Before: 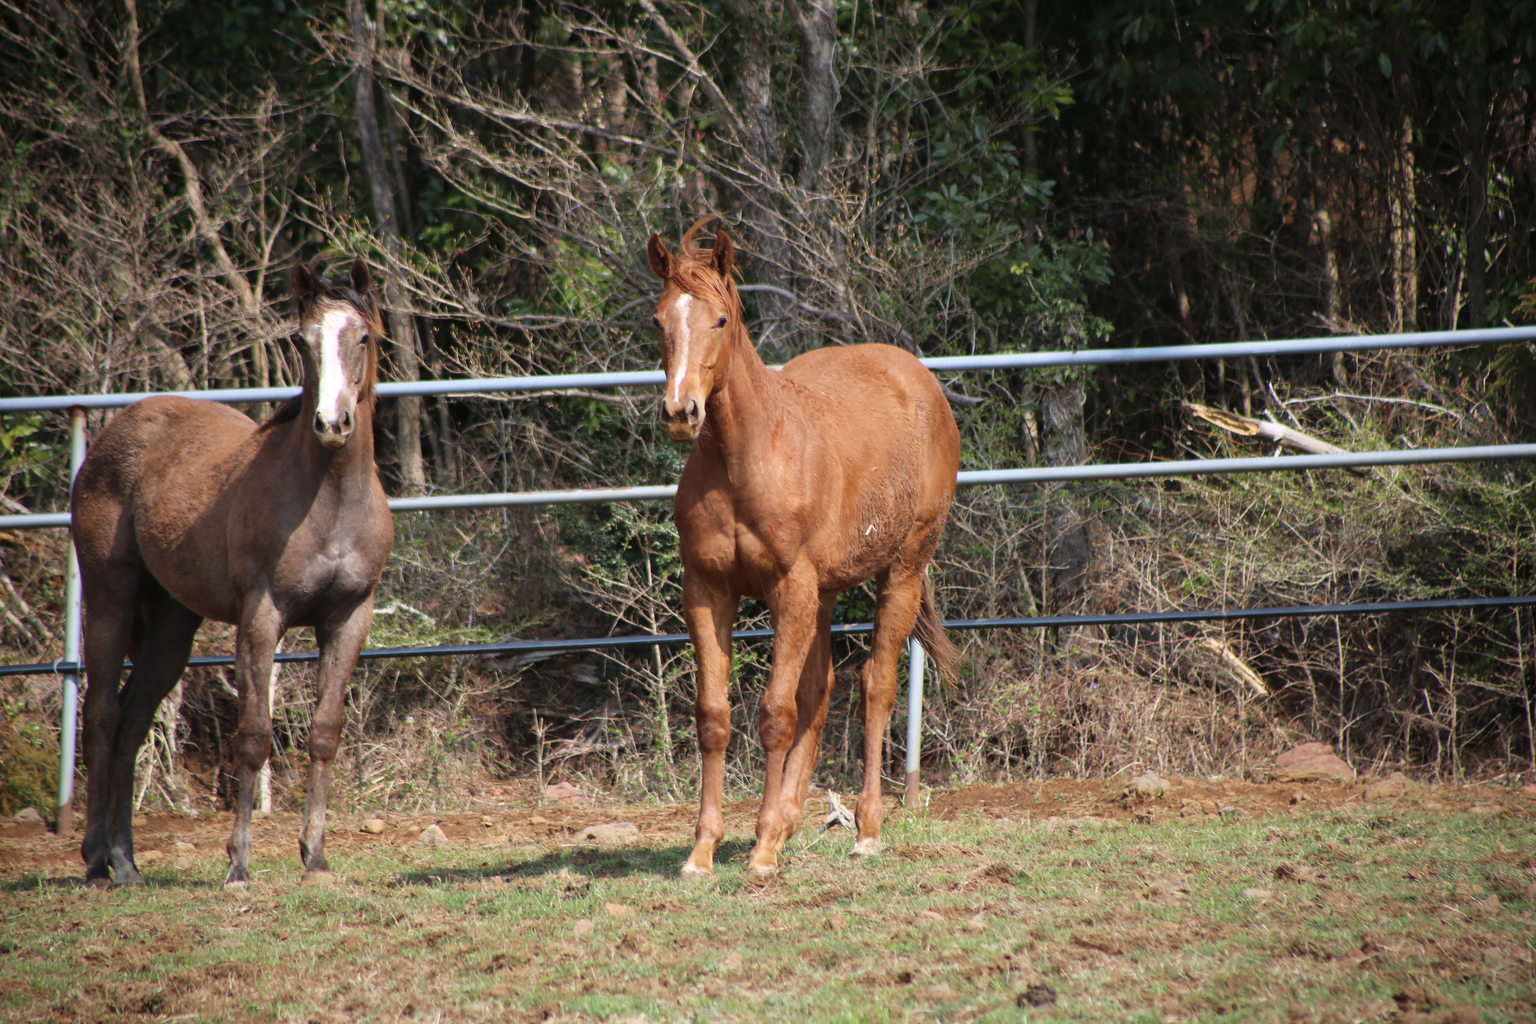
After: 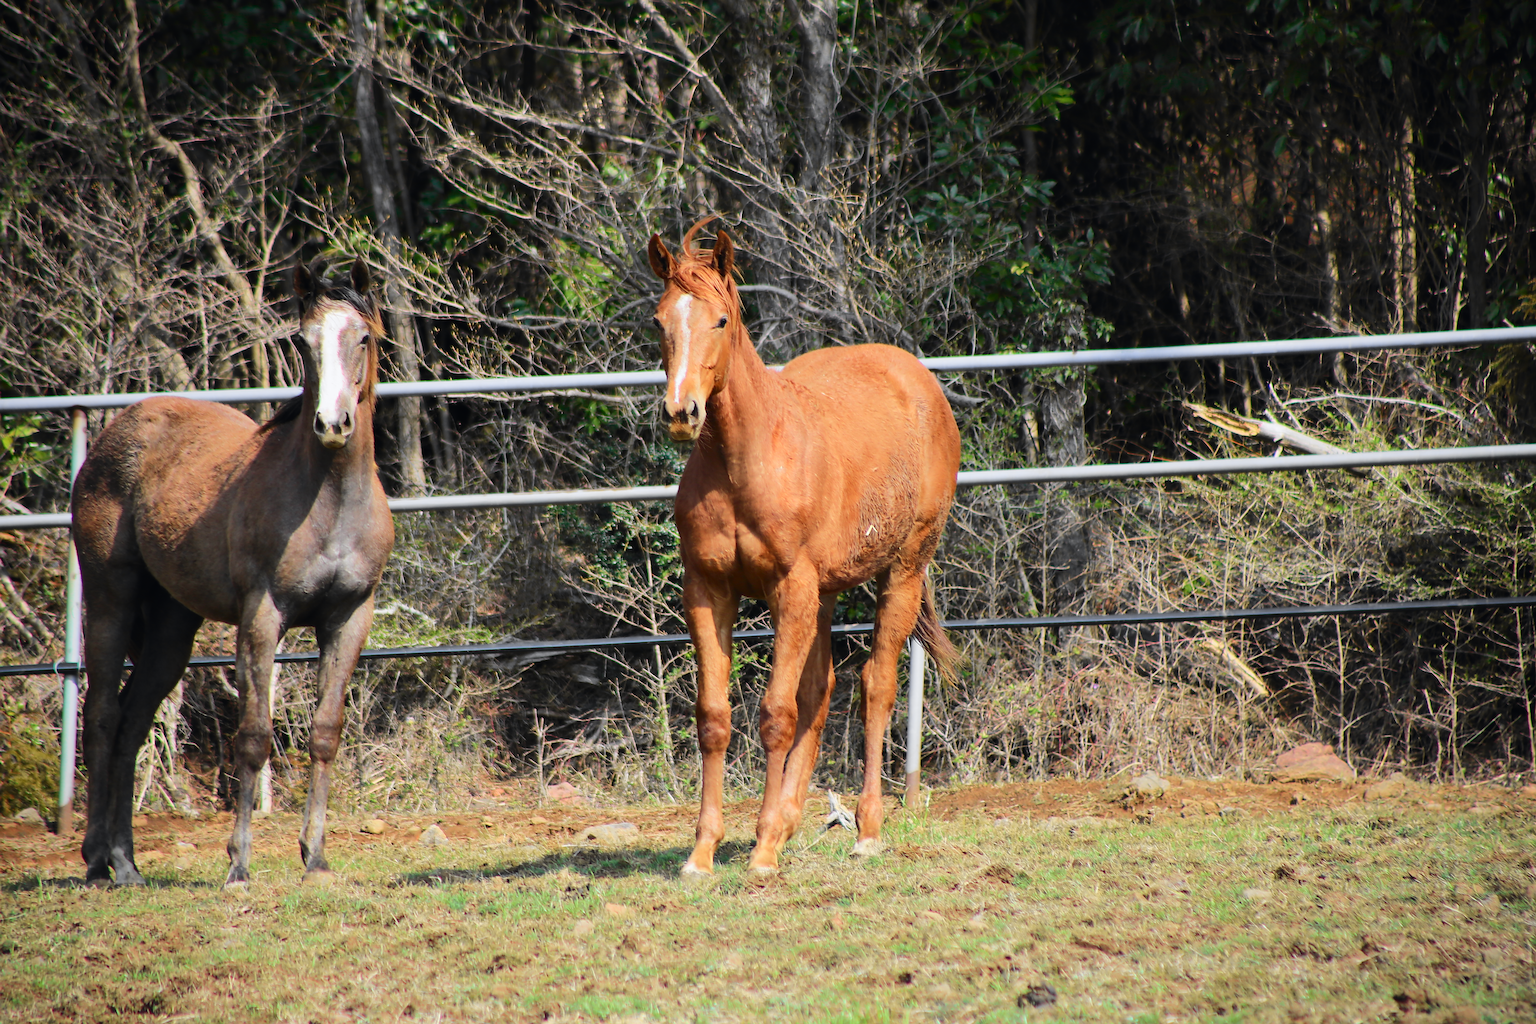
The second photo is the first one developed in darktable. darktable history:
tone curve: curves: ch0 [(0, 0) (0.071, 0.047) (0.266, 0.26) (0.483, 0.554) (0.753, 0.811) (1, 0.983)]; ch1 [(0, 0) (0.346, 0.307) (0.408, 0.369) (0.463, 0.443) (0.482, 0.493) (0.502, 0.5) (0.517, 0.502) (0.55, 0.548) (0.597, 0.624) (0.651, 0.698) (1, 1)]; ch2 [(0, 0) (0.346, 0.34) (0.434, 0.46) (0.485, 0.494) (0.5, 0.494) (0.517, 0.506) (0.535, 0.529) (0.583, 0.611) (0.625, 0.666) (1, 1)], color space Lab, independent channels, preserve colors none
tone equalizer: -8 EV -1.84 EV, -7 EV -1.16 EV, -6 EV -1.62 EV, smoothing diameter 25%, edges refinement/feathering 10, preserve details guided filter
sharpen: amount 0.75
